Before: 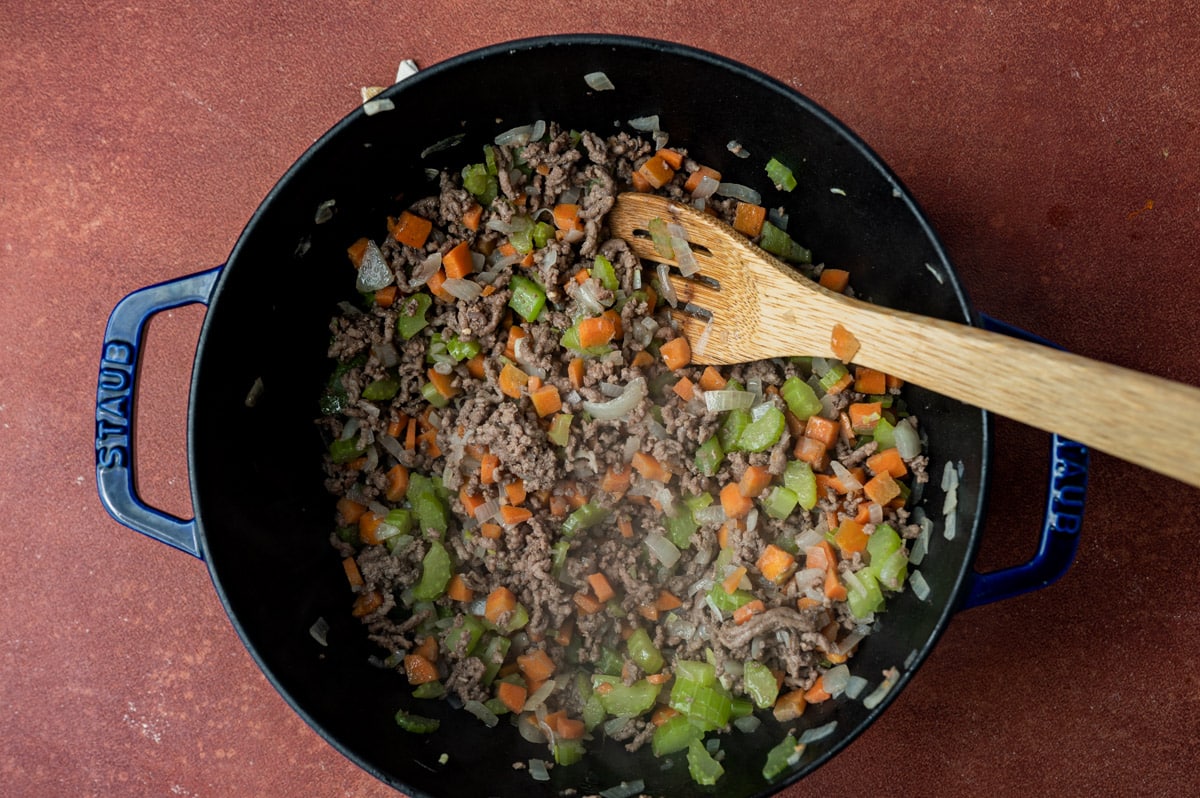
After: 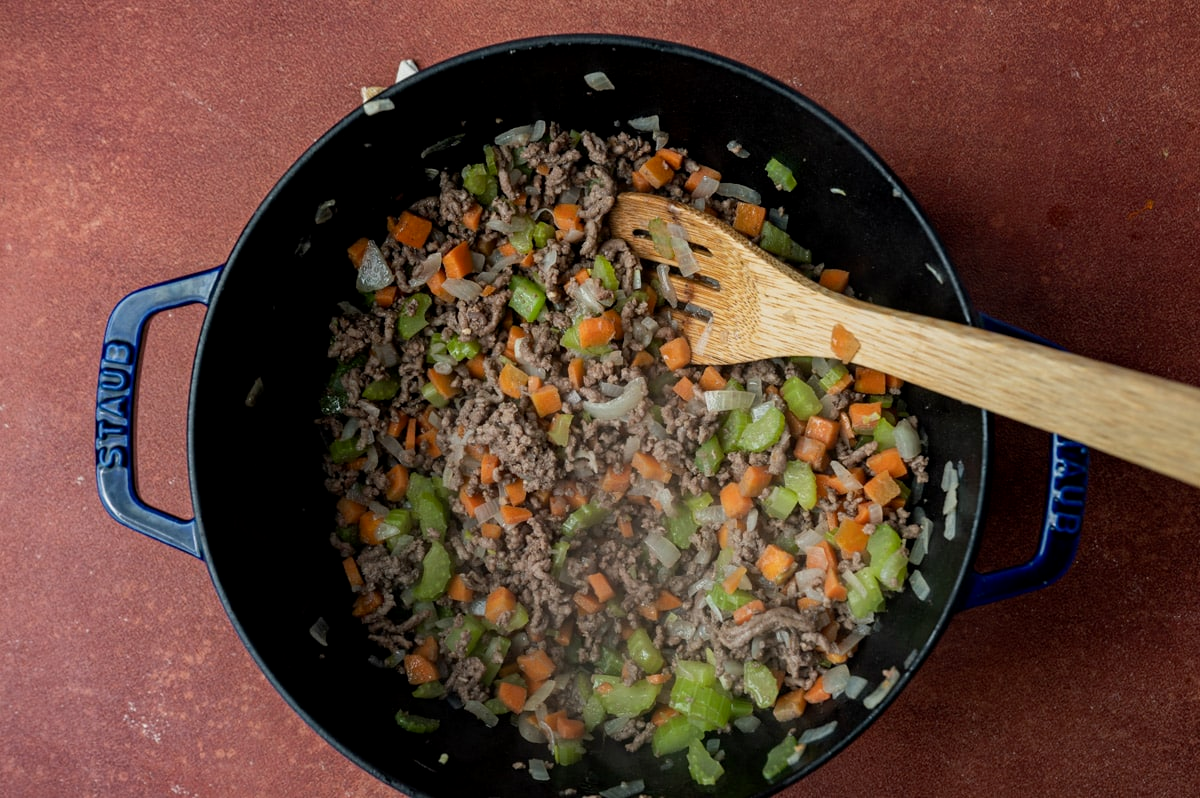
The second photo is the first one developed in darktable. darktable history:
exposure: black level correction 0.002, exposure -0.103 EV, compensate highlight preservation false
